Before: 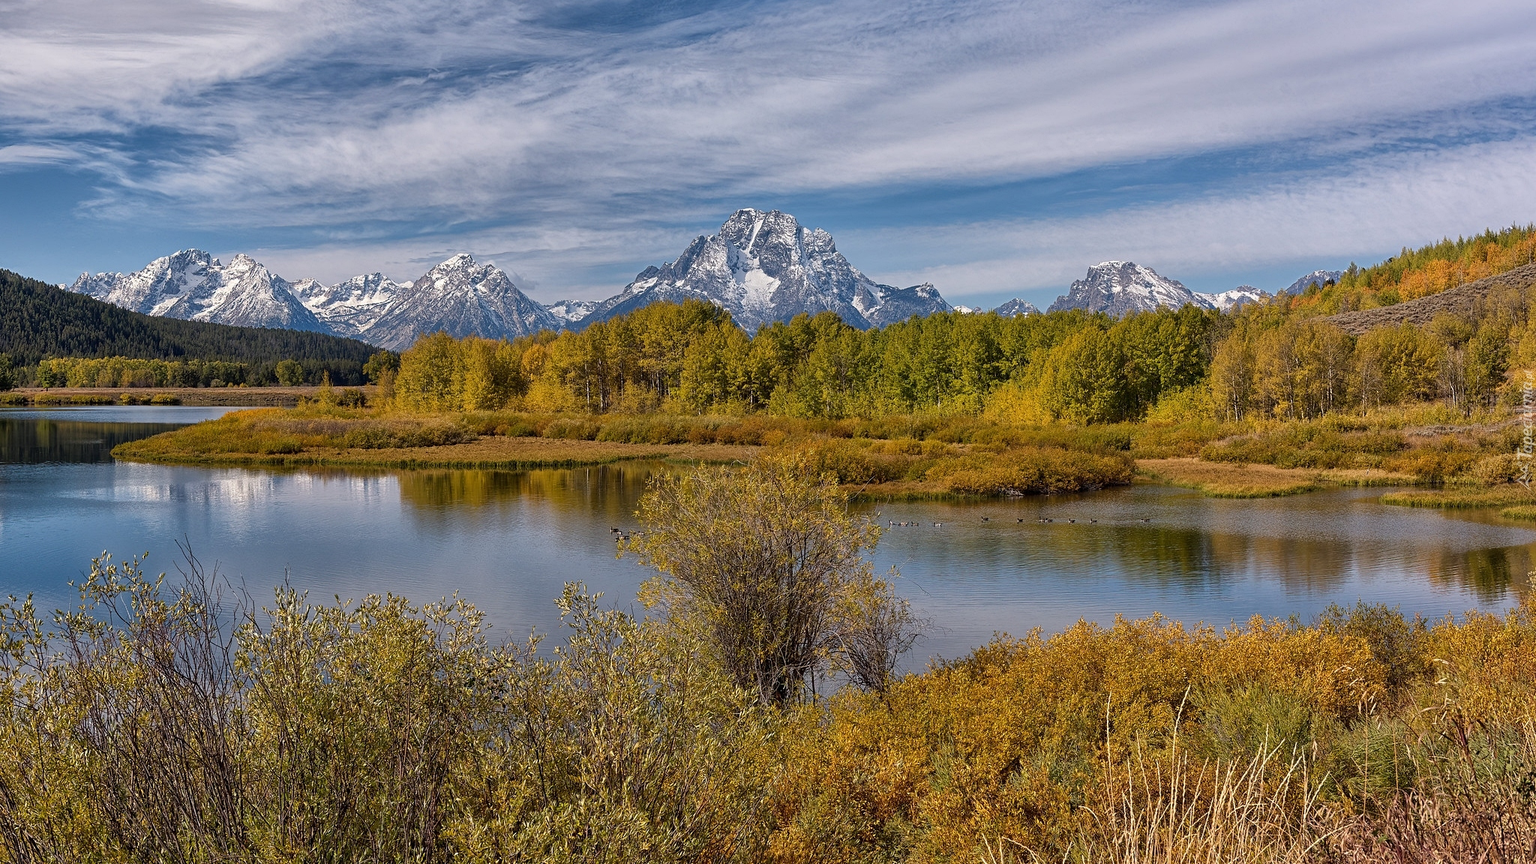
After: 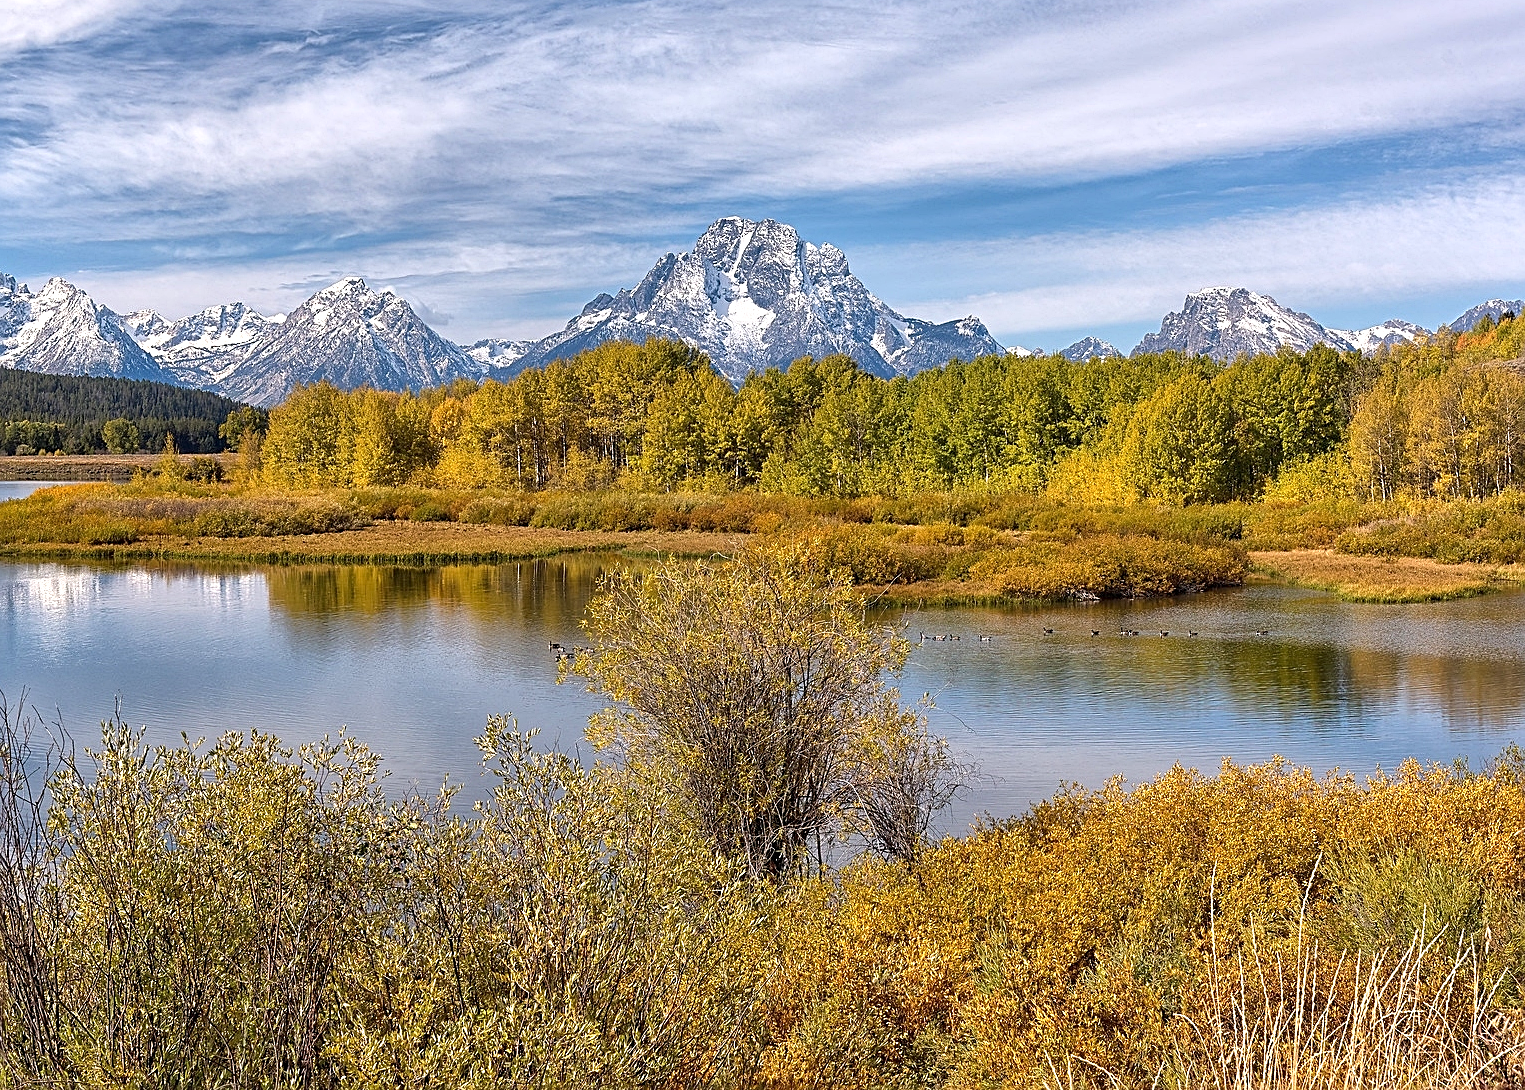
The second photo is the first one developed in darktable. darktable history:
exposure: black level correction 0, exposure 0.693 EV, compensate highlight preservation false
crop and rotate: left 12.963%, top 5.348%, right 12.558%
sharpen: amount 0.492
